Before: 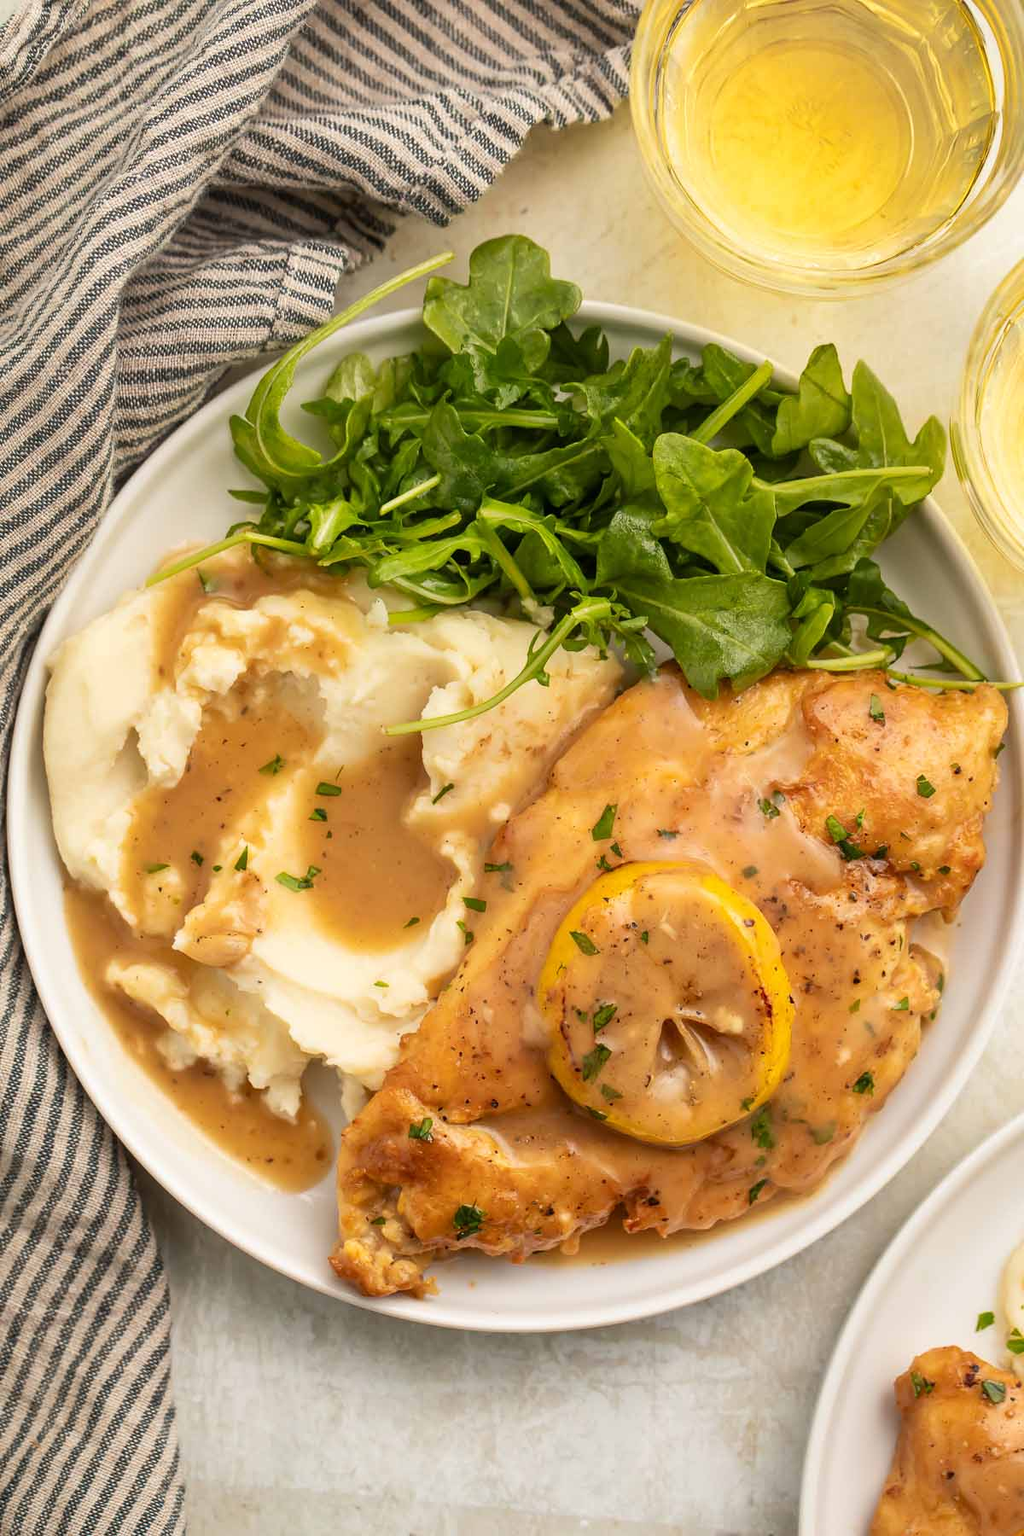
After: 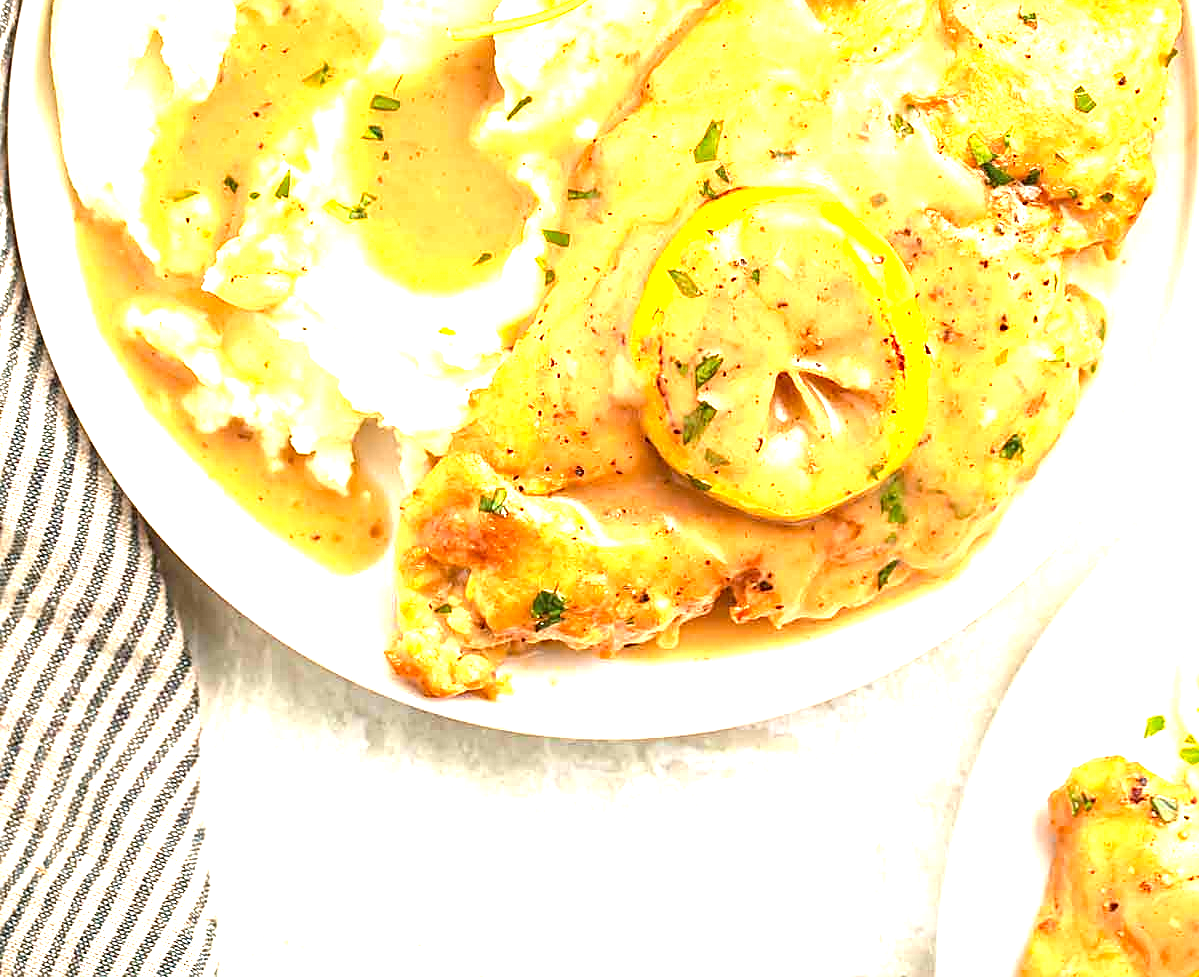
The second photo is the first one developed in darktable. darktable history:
exposure: exposure 1.992 EV, compensate highlight preservation false
crop and rotate: top 45.704%, right 0.053%
sharpen: on, module defaults
haze removal: compatibility mode true, adaptive false
